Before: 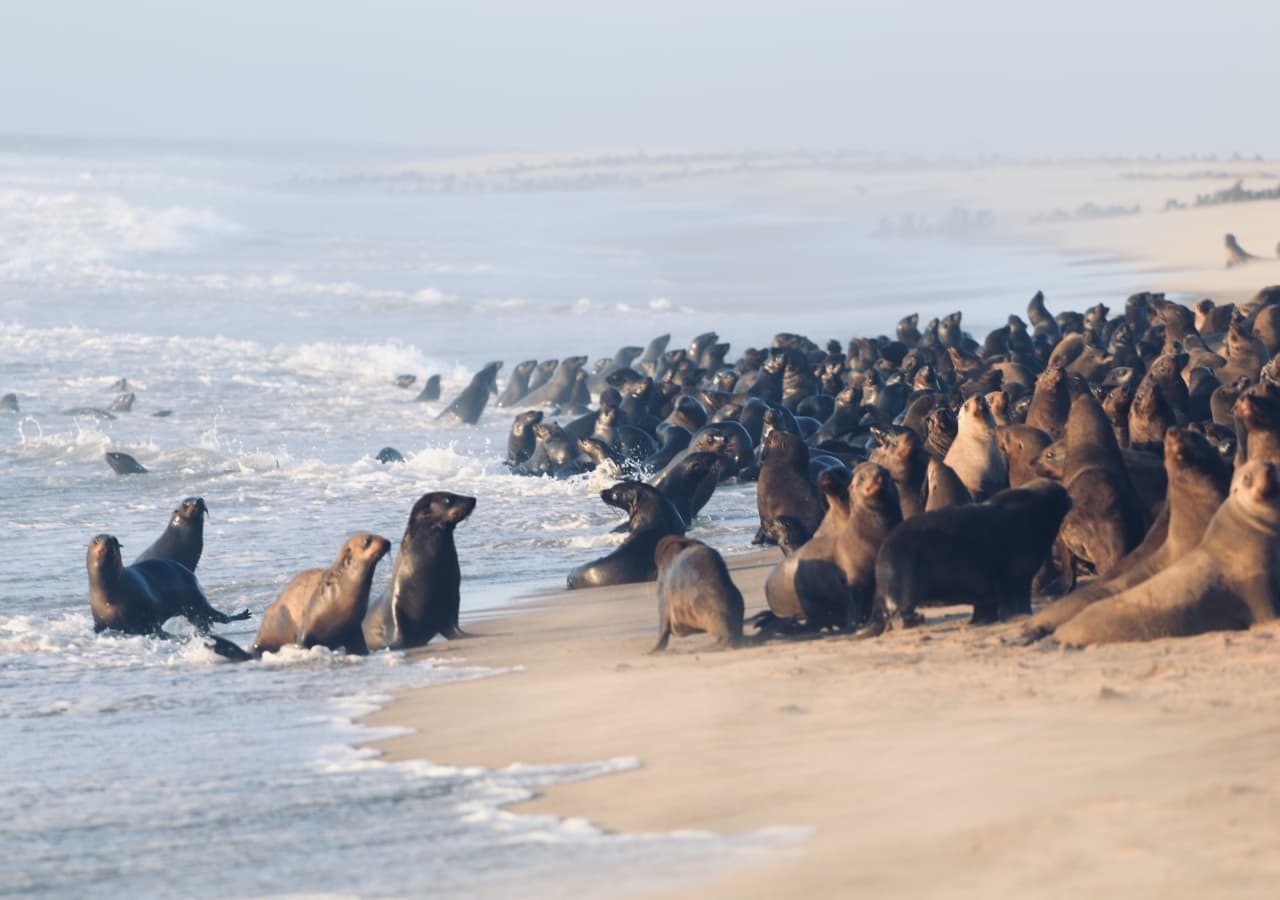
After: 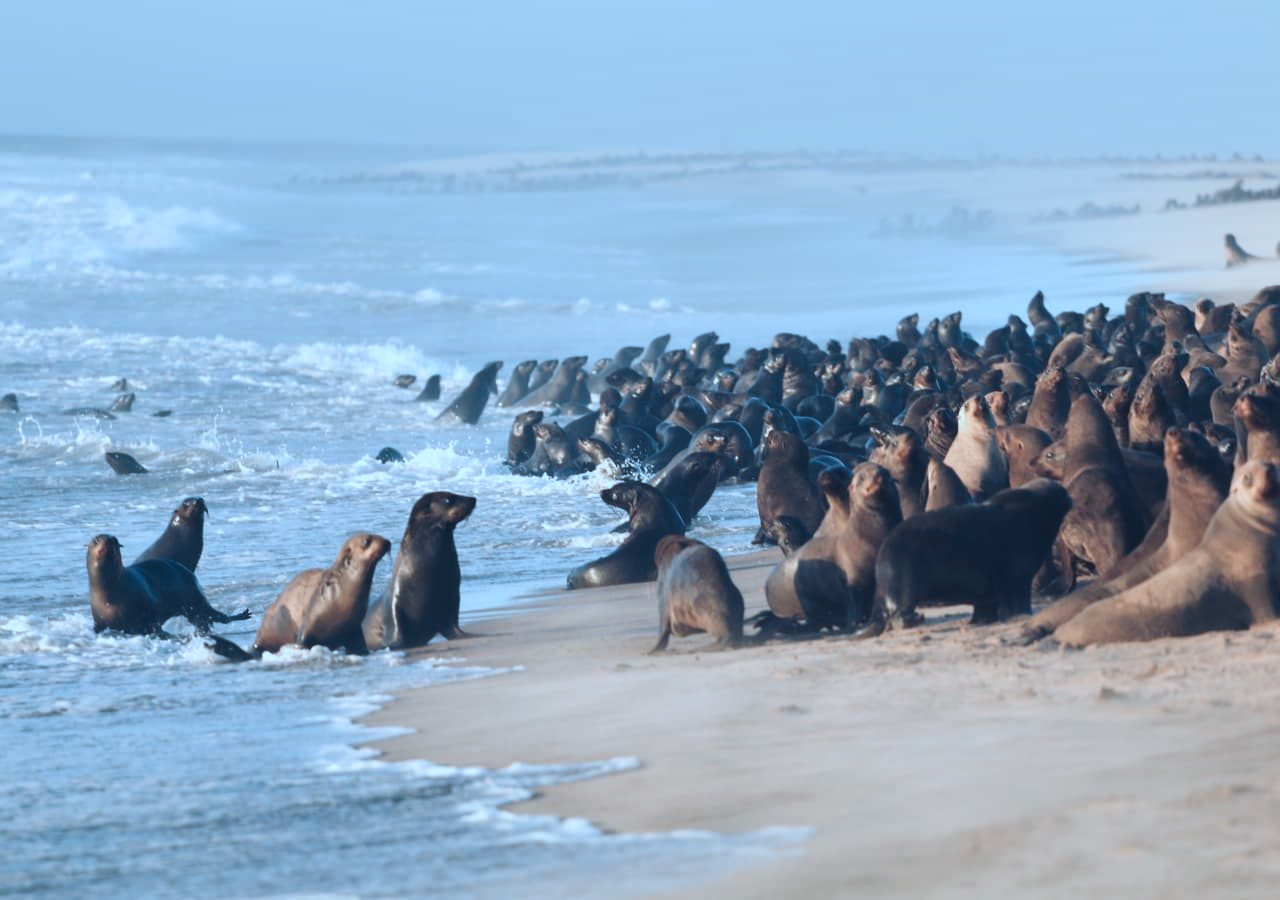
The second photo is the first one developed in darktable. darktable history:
shadows and highlights: soften with gaussian
color correction: highlights a* -9.35, highlights b* -23.15
